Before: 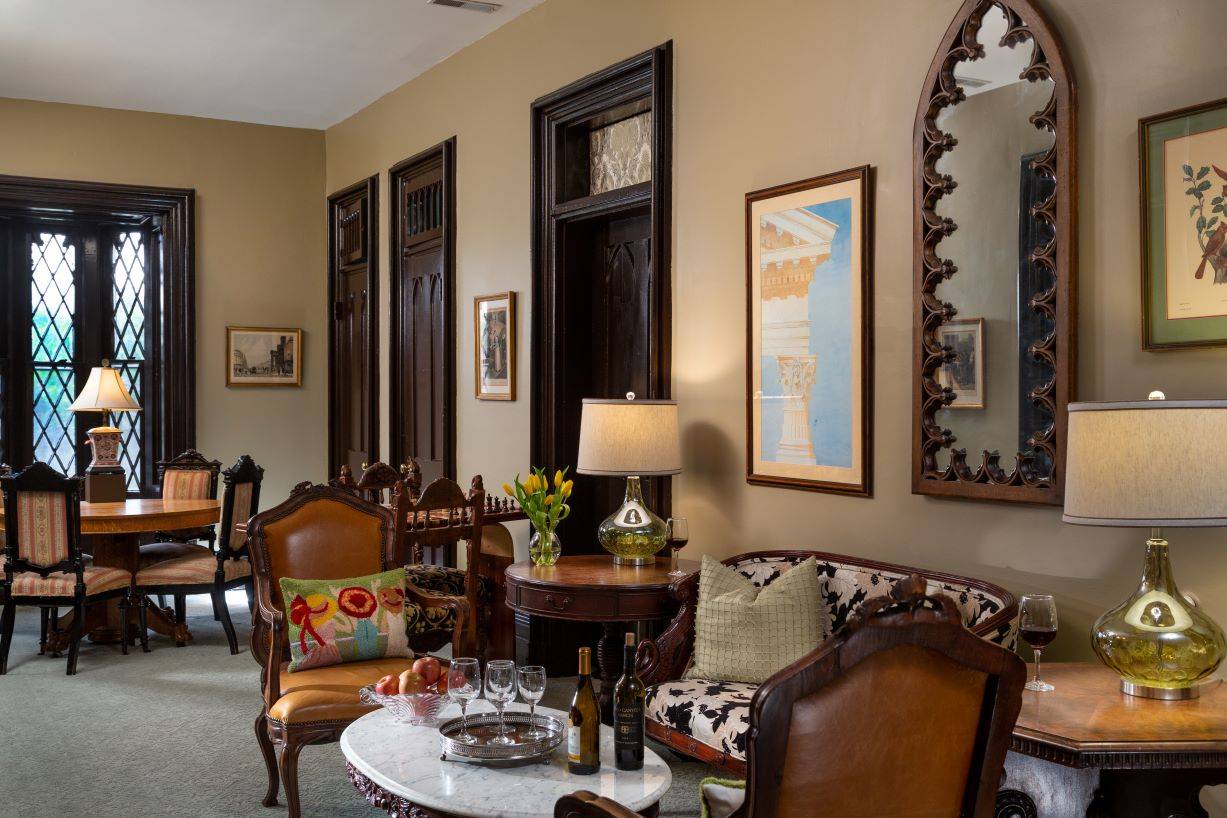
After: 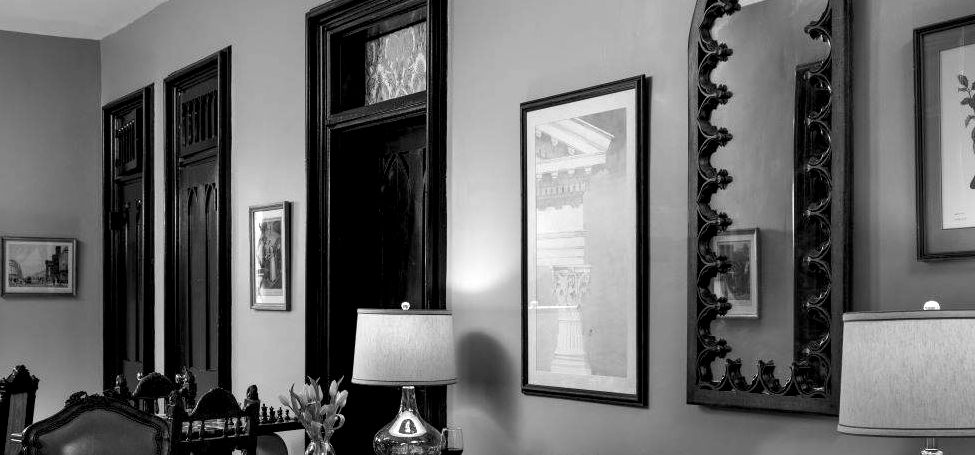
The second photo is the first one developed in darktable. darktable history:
color balance rgb: shadows lift › luminance -21.66%, shadows lift › chroma 6.57%, shadows lift › hue 270°, power › chroma 0.68%, power › hue 60°, highlights gain › luminance 6.08%, highlights gain › chroma 1.33%, highlights gain › hue 90°, global offset › luminance -0.87%, perceptual saturation grading › global saturation 26.86%, perceptual saturation grading › highlights -28.39%, perceptual saturation grading › mid-tones 15.22%, perceptual saturation grading › shadows 33.98%, perceptual brilliance grading › highlights 10%, perceptual brilliance grading › mid-tones 5%
monochrome: a 2.21, b -1.33, size 2.2
crop: left 18.38%, top 11.092%, right 2.134%, bottom 33.217%
